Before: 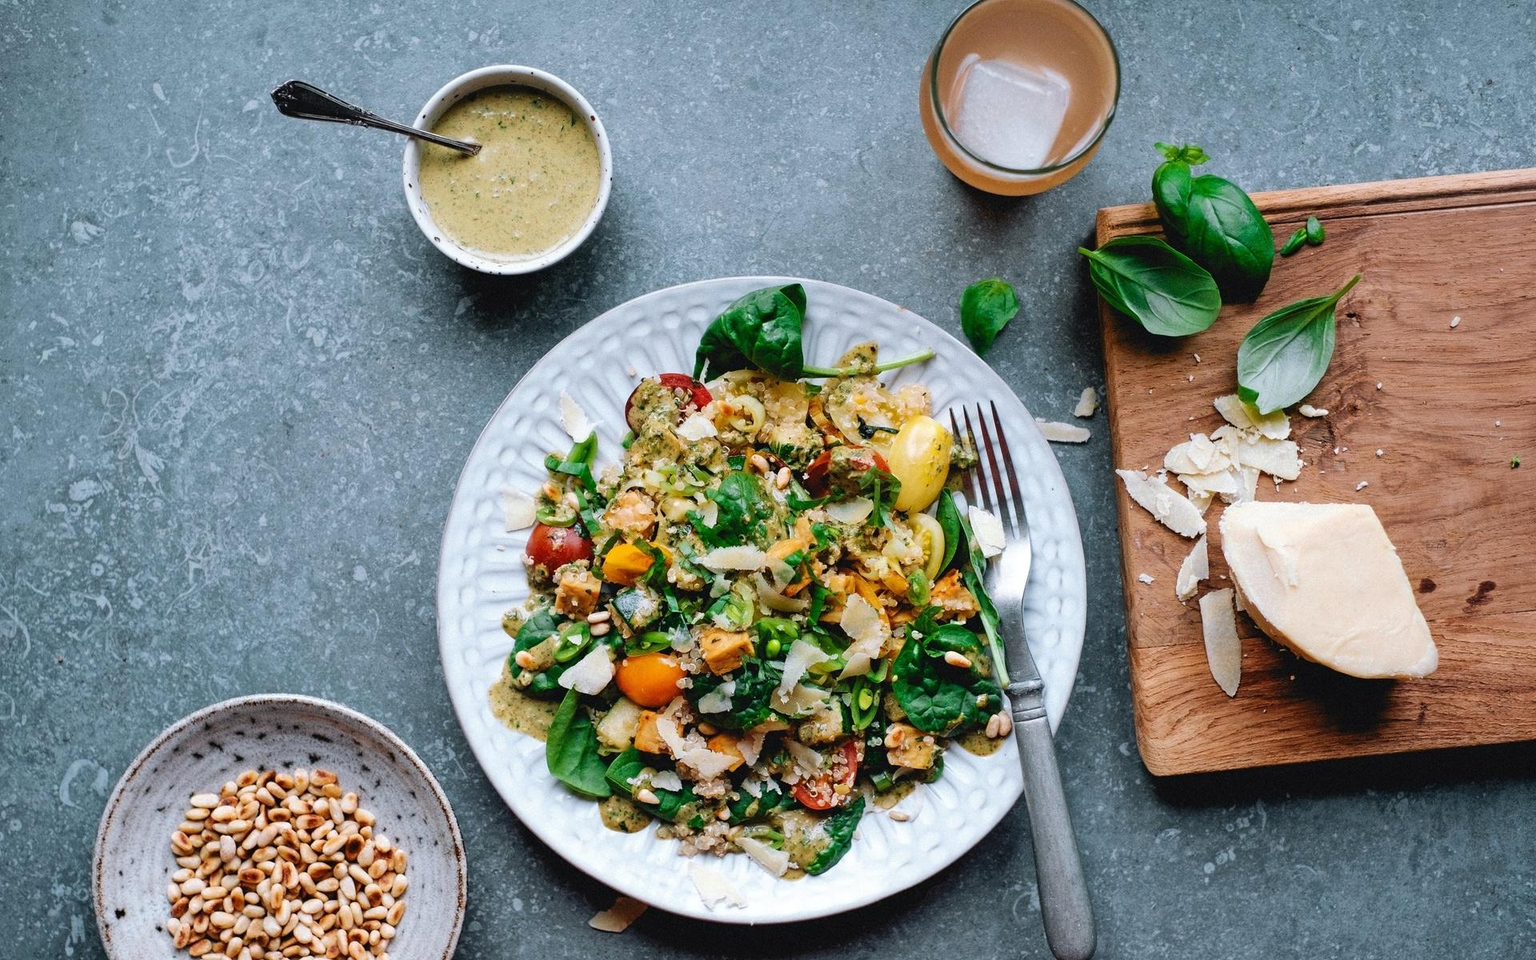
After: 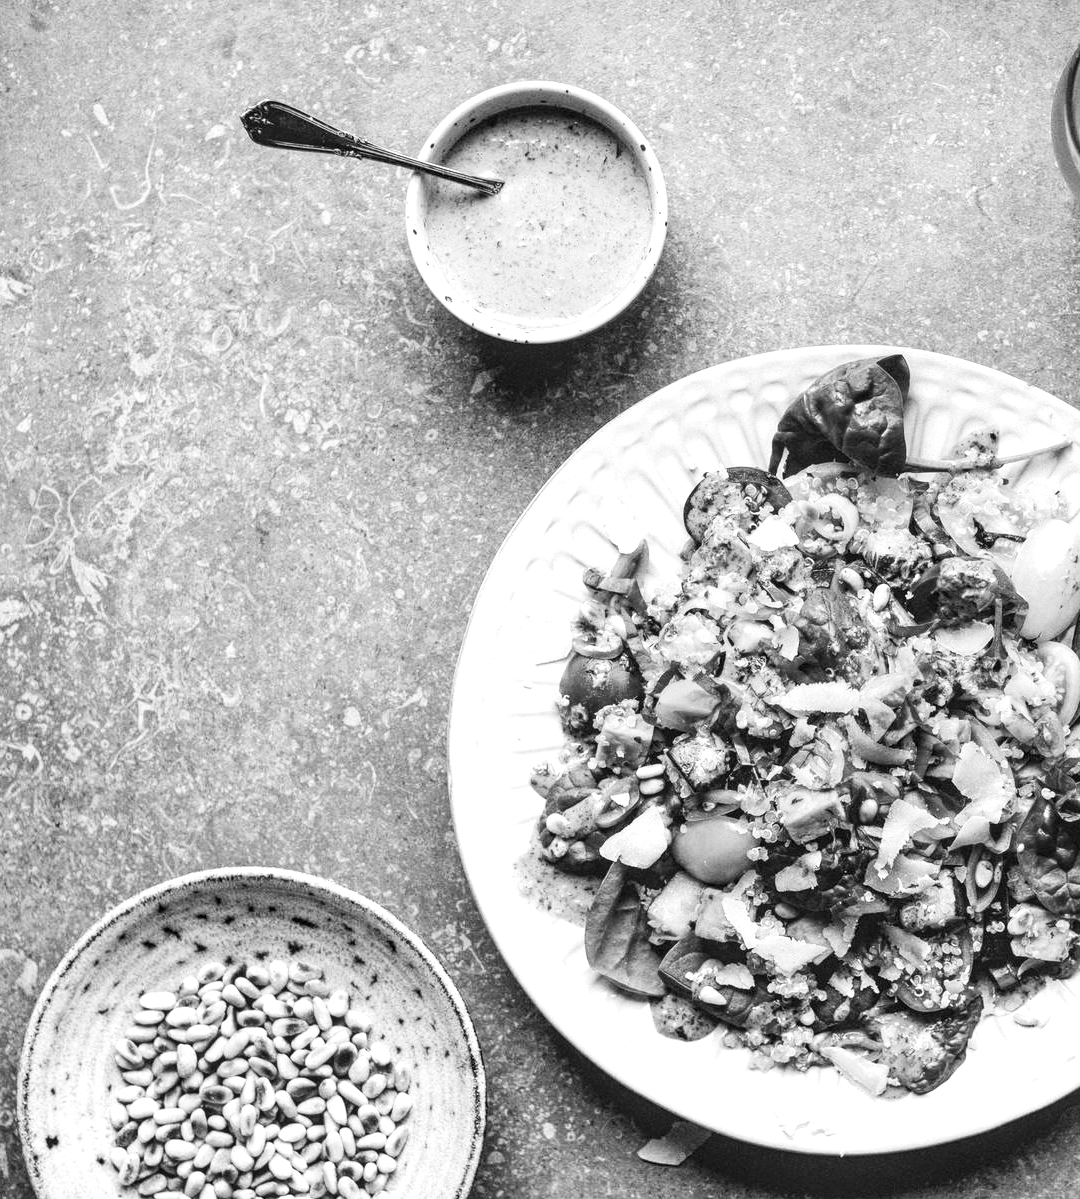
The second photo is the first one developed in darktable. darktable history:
local contrast: detail 130%
crop: left 5.114%, right 38.589%
color balance rgb: linear chroma grading › global chroma 25%, perceptual saturation grading › global saturation 45%, perceptual saturation grading › highlights -50%, perceptual saturation grading › shadows 30%, perceptual brilliance grading › global brilliance 18%, global vibrance 40%
monochrome: on, module defaults
contrast brightness saturation: contrast 0.2, brightness 0.16, saturation 0.22
